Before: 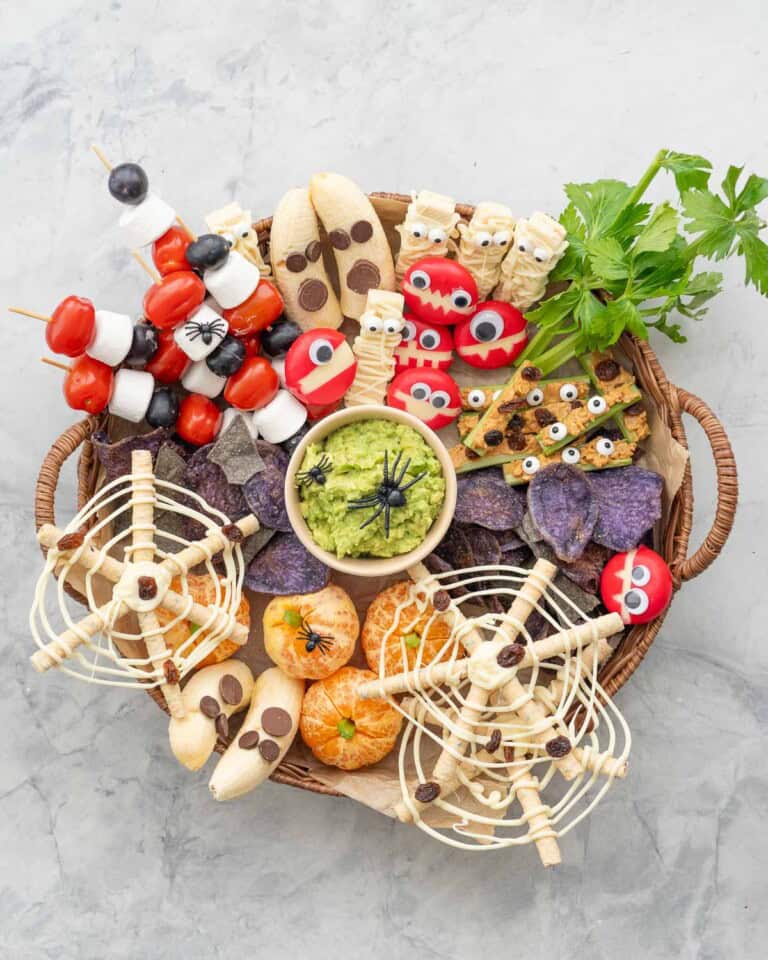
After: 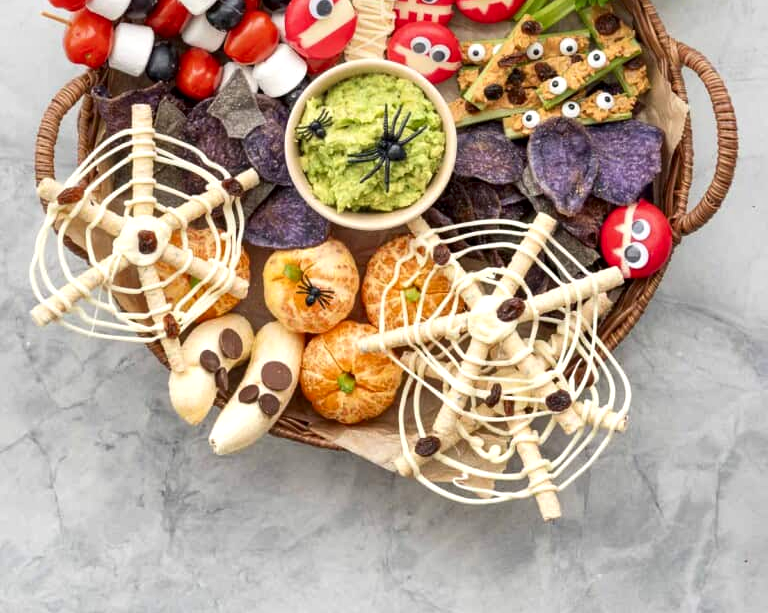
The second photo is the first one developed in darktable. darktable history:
crop and rotate: top 36.088%
contrast equalizer: octaves 7, y [[0.5 ×6], [0.5 ×6], [0.5, 0.5, 0.501, 0.545, 0.707, 0.863], [0 ×6], [0 ×6]]
local contrast: mode bilateral grid, contrast 99, coarseness 100, detail 165%, midtone range 0.2
